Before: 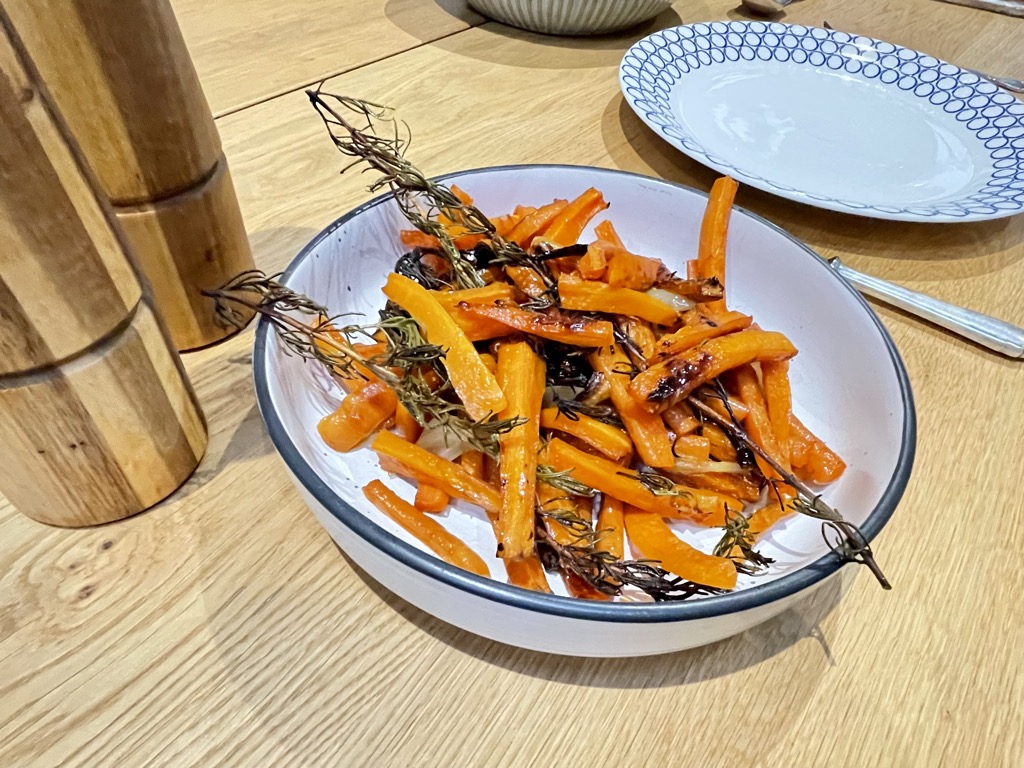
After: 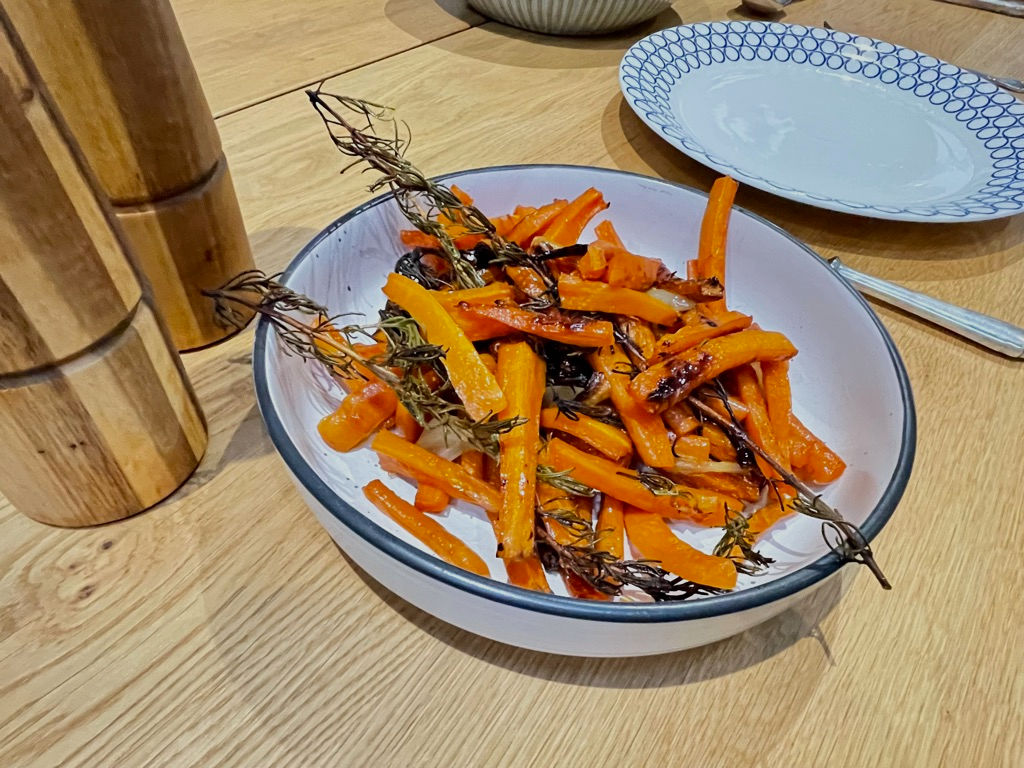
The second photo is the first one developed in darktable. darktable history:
base curve: curves: ch0 [(0, 0) (0.666, 0.806) (1, 1)], preserve colors none
exposure: black level correction 0, exposure 0.498 EV, compensate exposure bias true, compensate highlight preservation false
